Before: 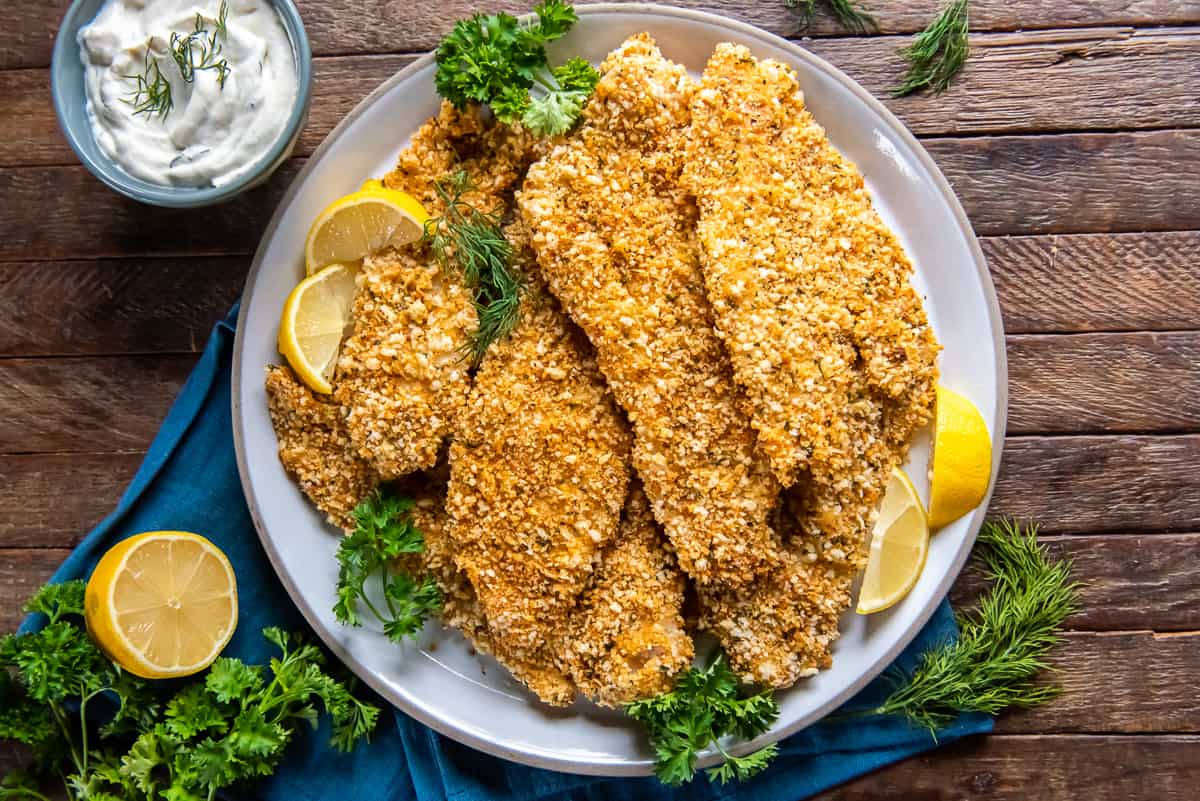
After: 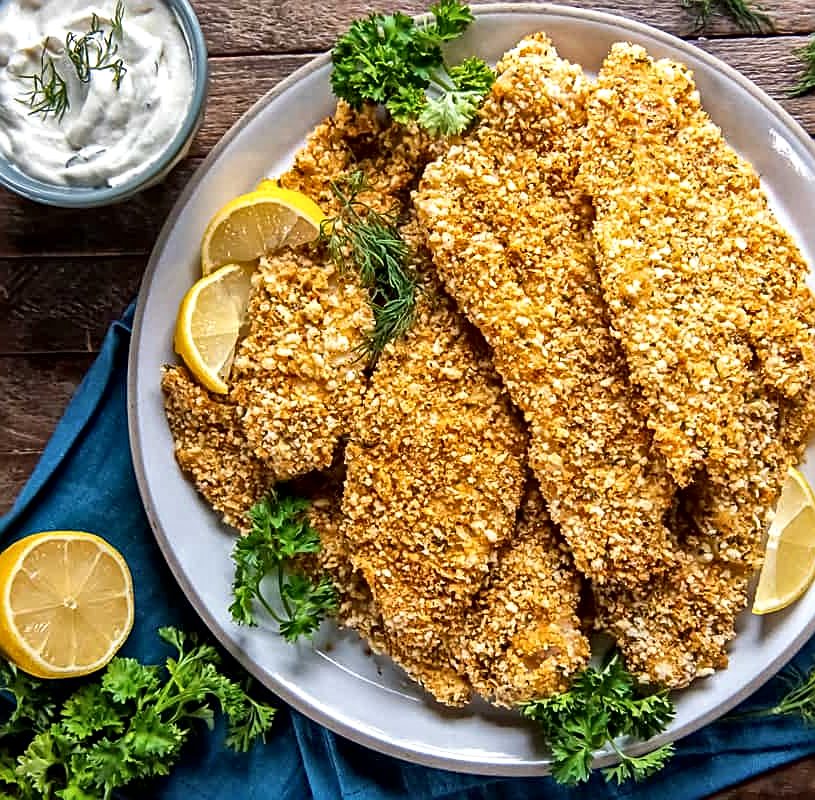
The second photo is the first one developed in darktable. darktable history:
crop and rotate: left 8.676%, right 23.353%
local contrast: mode bilateral grid, contrast 20, coarseness 18, detail 163%, midtone range 0.2
sharpen: on, module defaults
